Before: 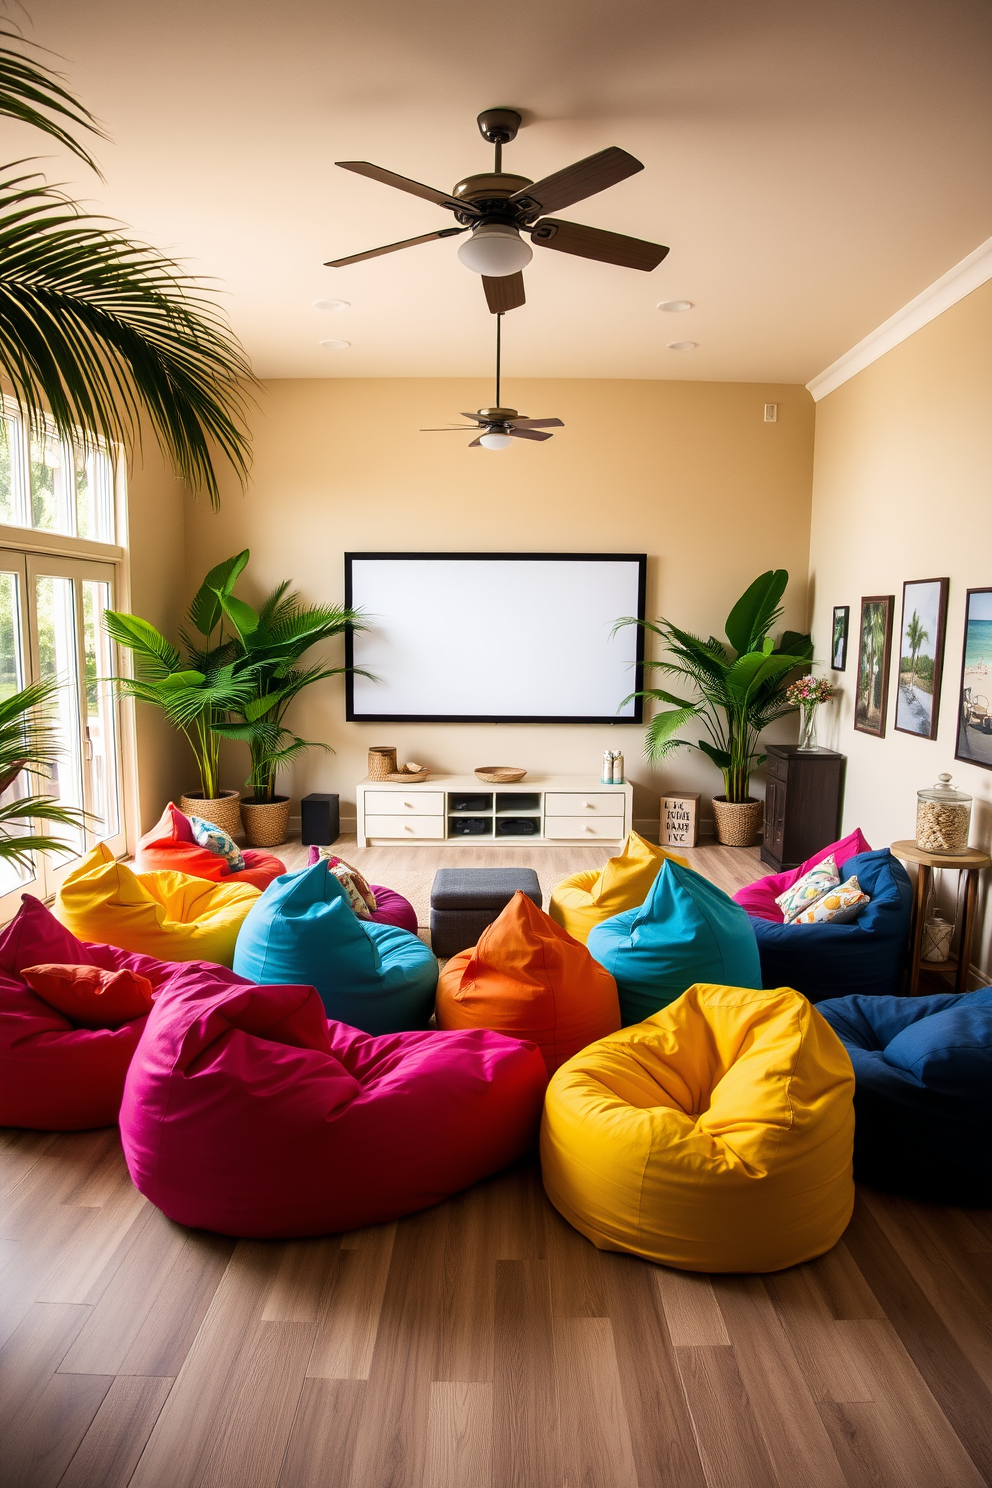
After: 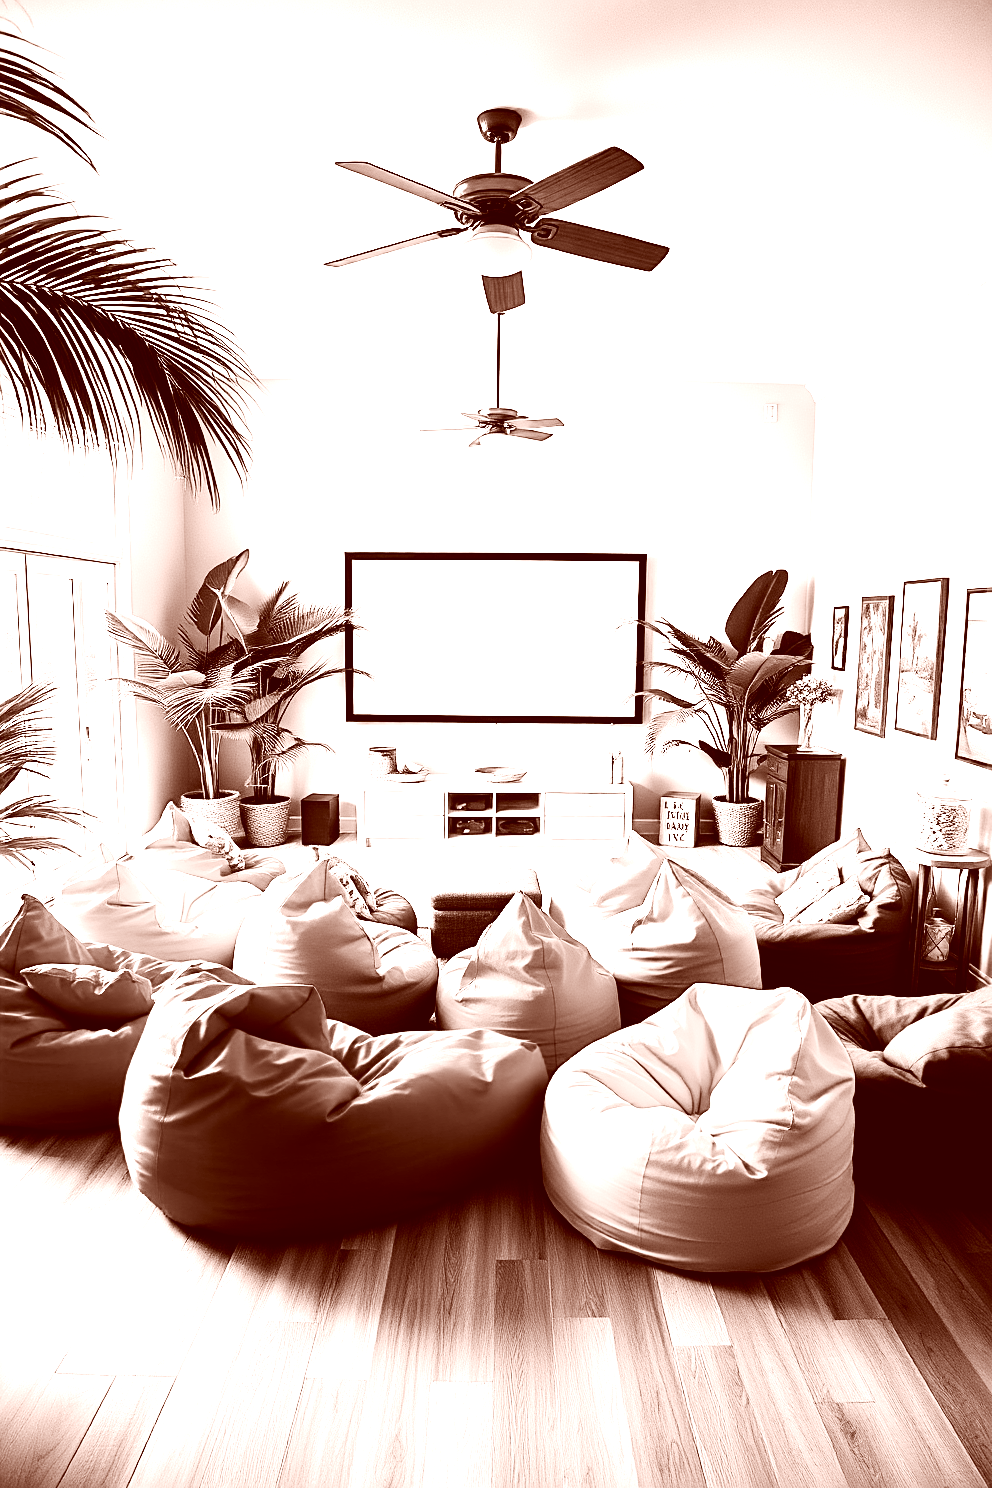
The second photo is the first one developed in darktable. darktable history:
color calibration: output gray [0.253, 0.26, 0.487, 0], illuminant as shot in camera, x 0.363, y 0.385, temperature 4537.85 K
sharpen: amount 0.494
tone equalizer: edges refinement/feathering 500, mask exposure compensation -1.57 EV, preserve details no
exposure: black level correction 0.001, exposure 2.538 EV, compensate exposure bias true, compensate highlight preservation false
contrast brightness saturation: contrast 0.308, brightness -0.081, saturation 0.174
color correction: highlights a* 9.55, highlights b* 8.7, shadows a* 39.98, shadows b* 39.67, saturation 0.795
